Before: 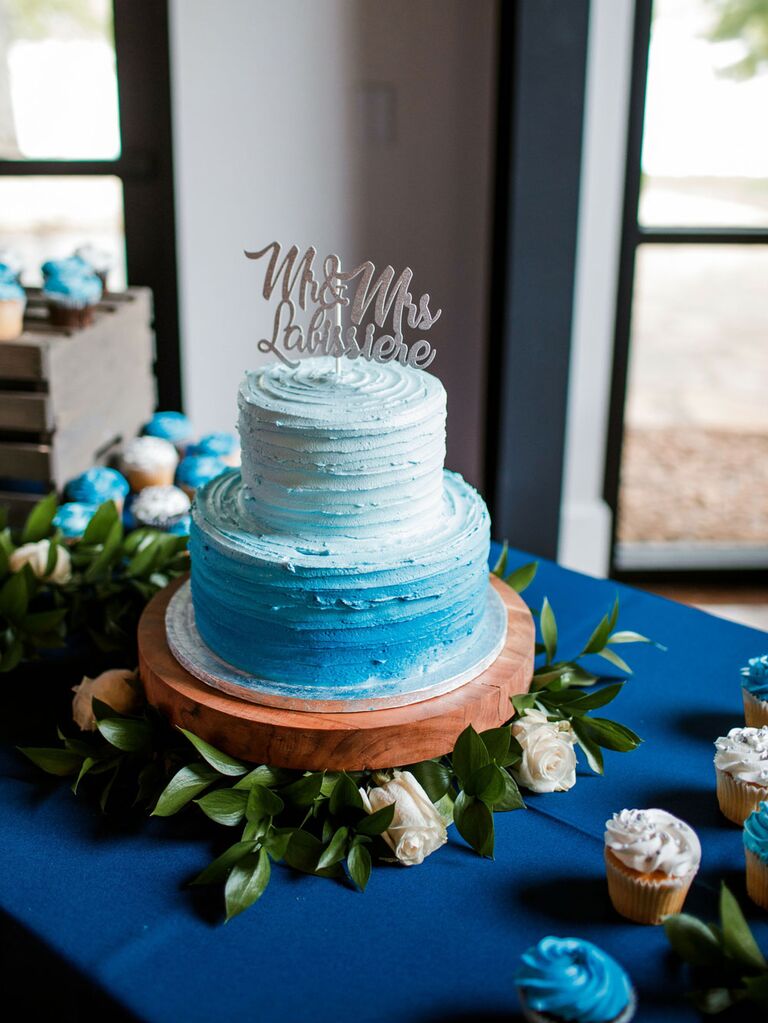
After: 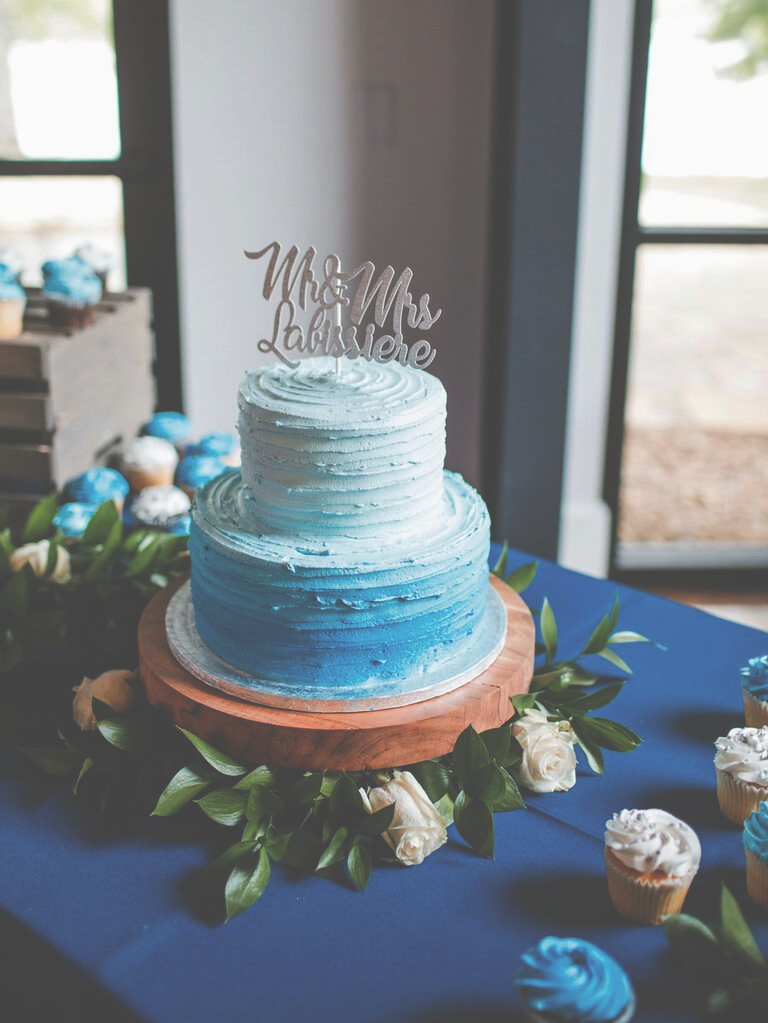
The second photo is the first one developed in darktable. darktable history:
exposure: black level correction -0.062, exposure -0.05 EV, compensate highlight preservation false
contrast equalizer: y [[0.5 ×6], [0.5 ×6], [0.5, 0.5, 0.501, 0.545, 0.707, 0.863], [0 ×6], [0 ×6]]
